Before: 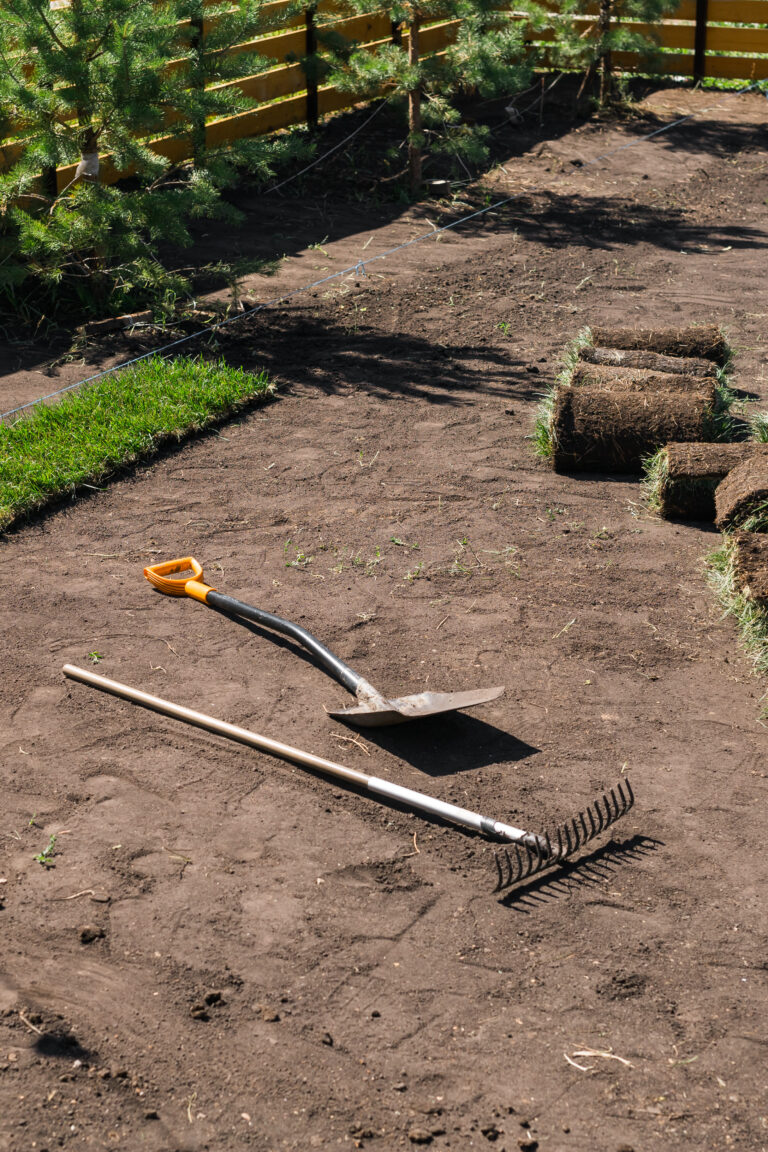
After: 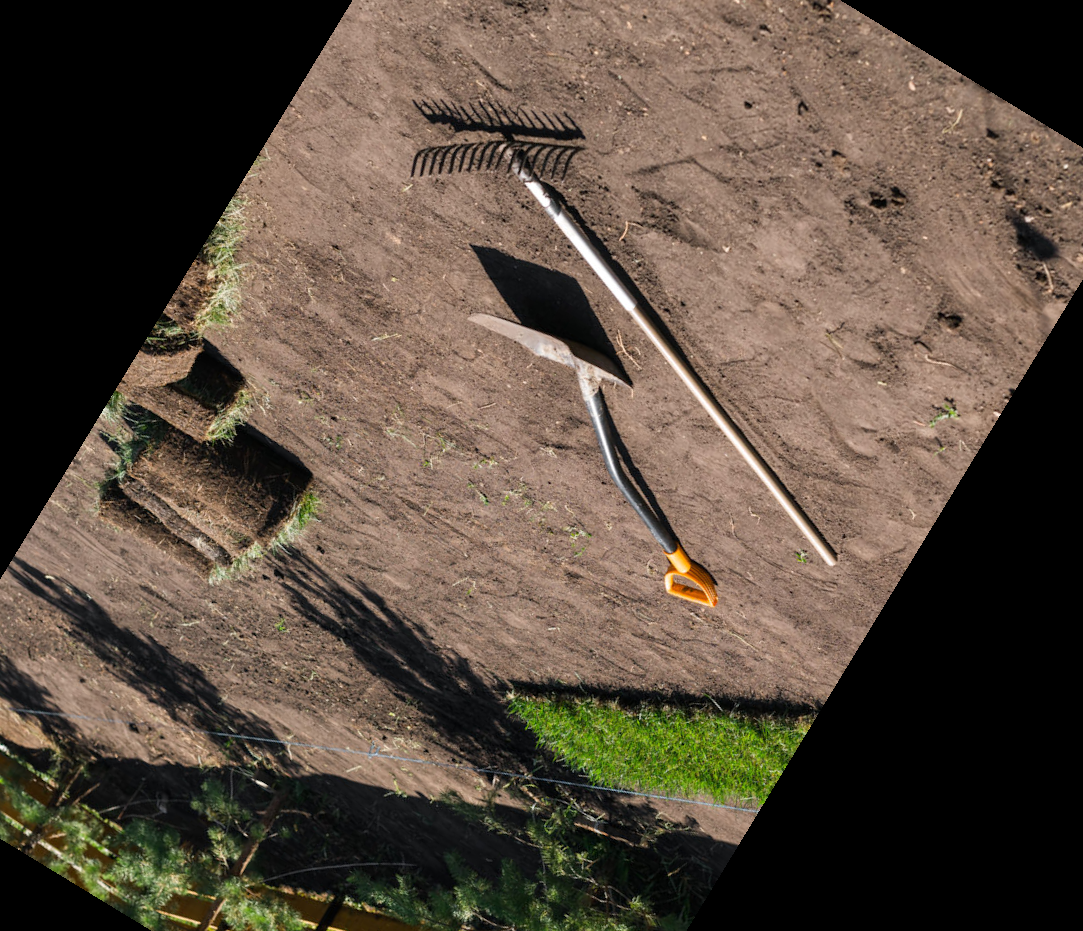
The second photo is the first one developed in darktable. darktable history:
crop and rotate: angle 148.68°, left 9.111%, top 15.603%, right 4.588%, bottom 17.041%
exposure: exposure 0.02 EV, compensate highlight preservation false
